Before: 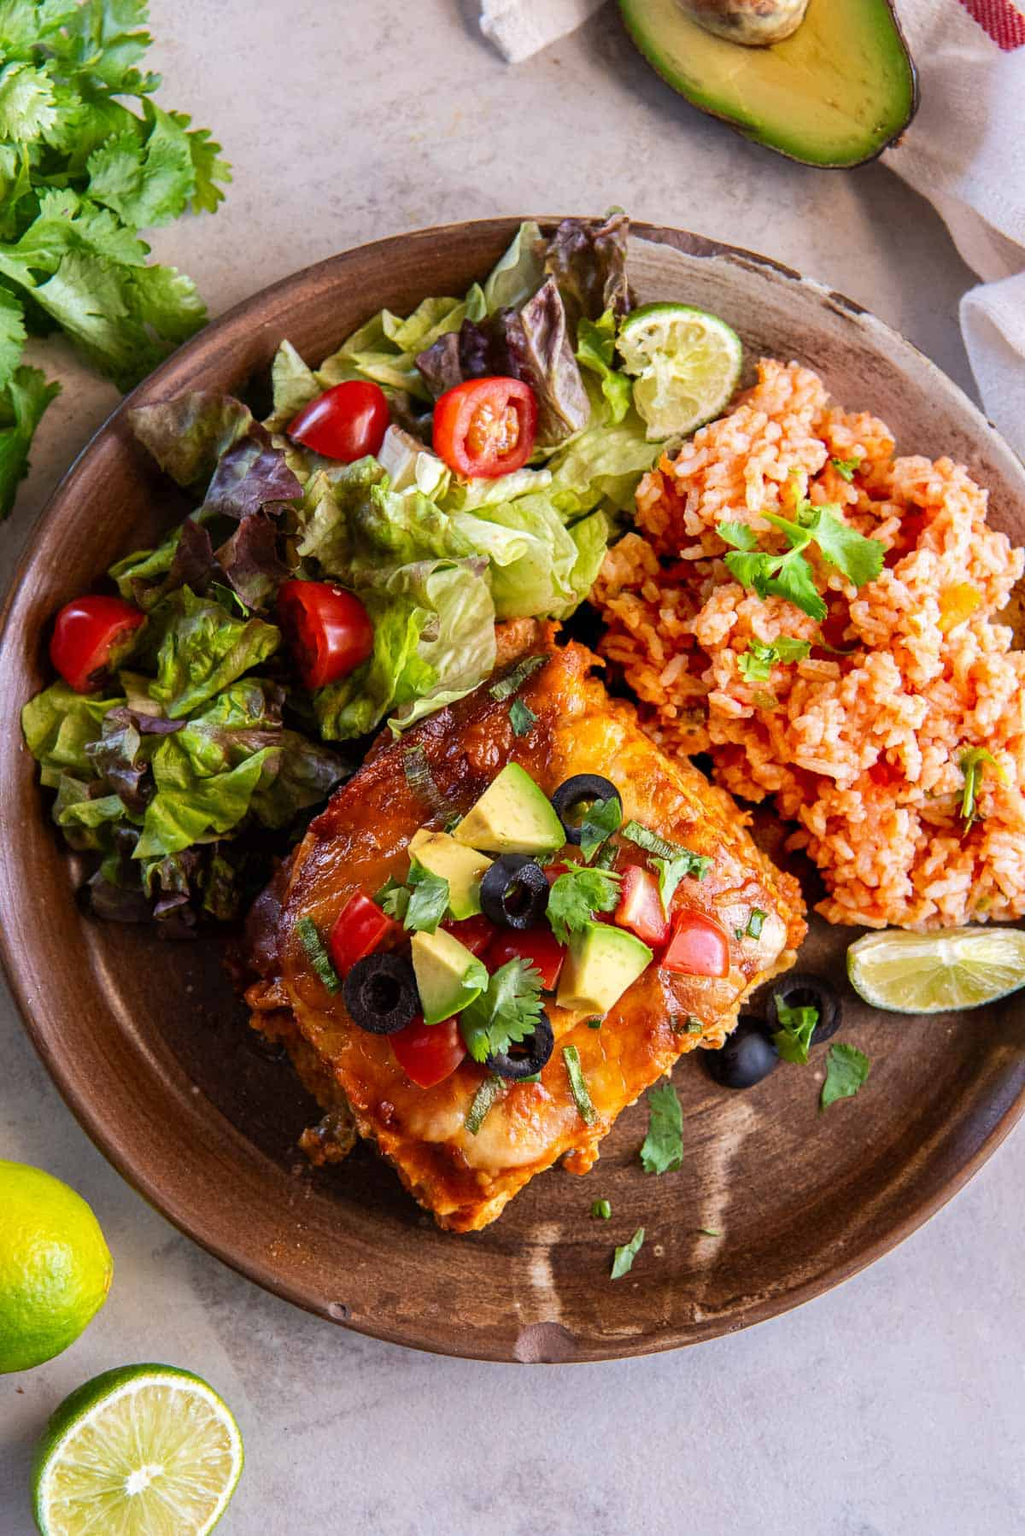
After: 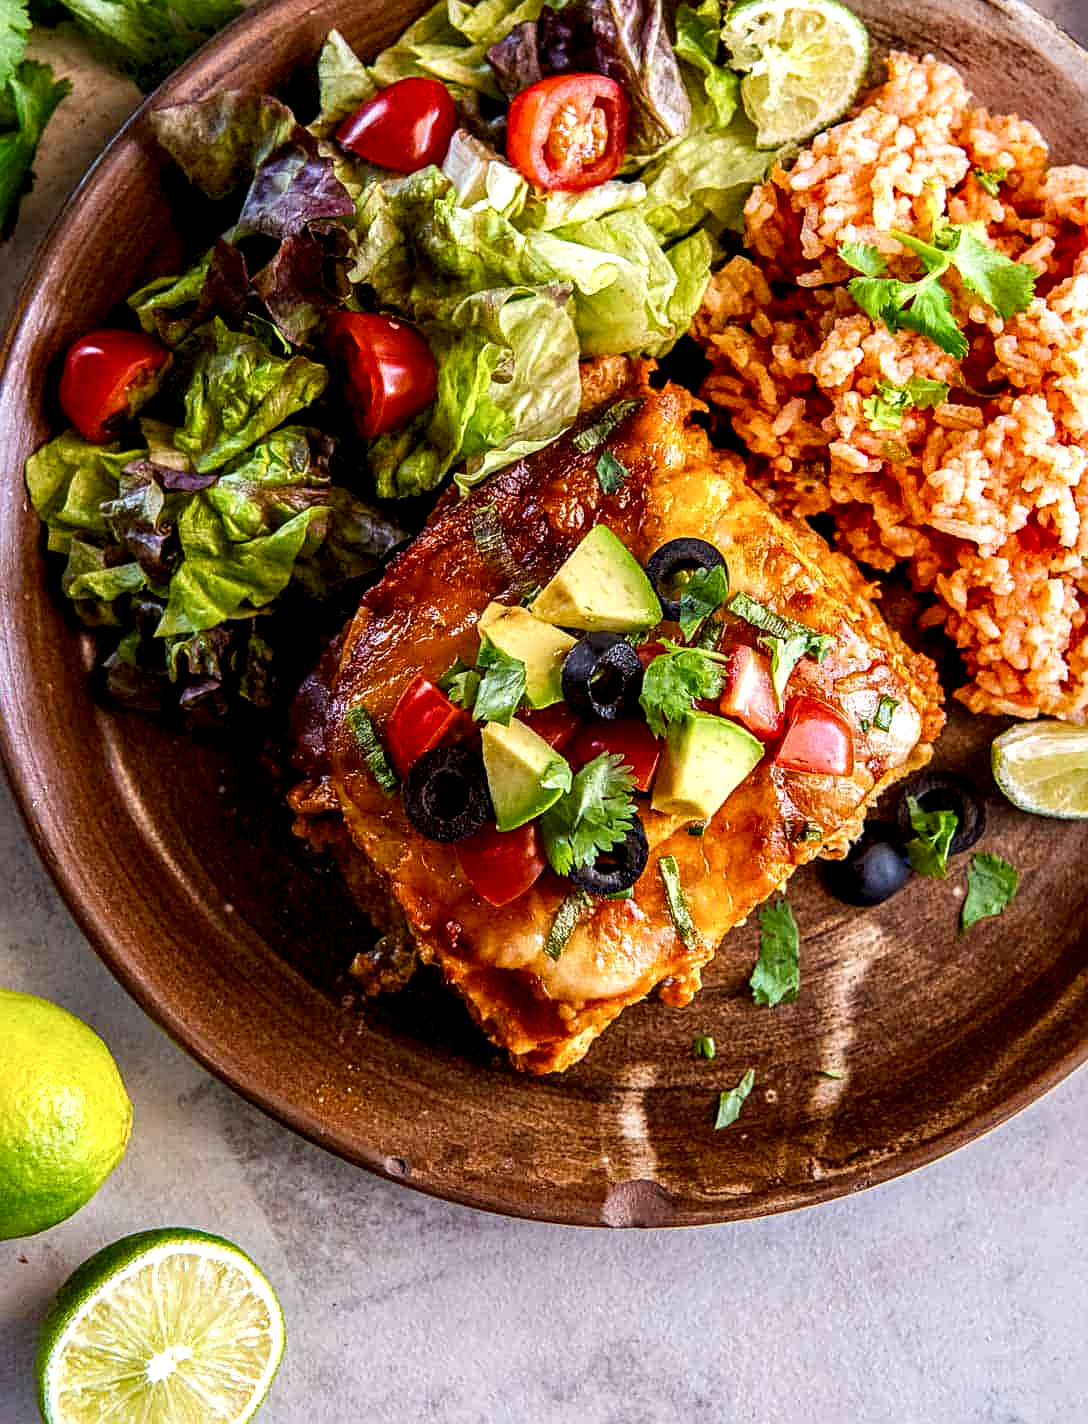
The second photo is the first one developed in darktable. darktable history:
local contrast: highlights 60%, shadows 64%, detail 160%
sharpen: on, module defaults
crop: top 20.485%, right 9.316%, bottom 0.273%
color balance rgb: perceptual saturation grading › global saturation 0.888%, perceptual saturation grading › highlights -9.334%, perceptual saturation grading › mid-tones 18.413%, perceptual saturation grading › shadows 29.134%, global vibrance 20%
